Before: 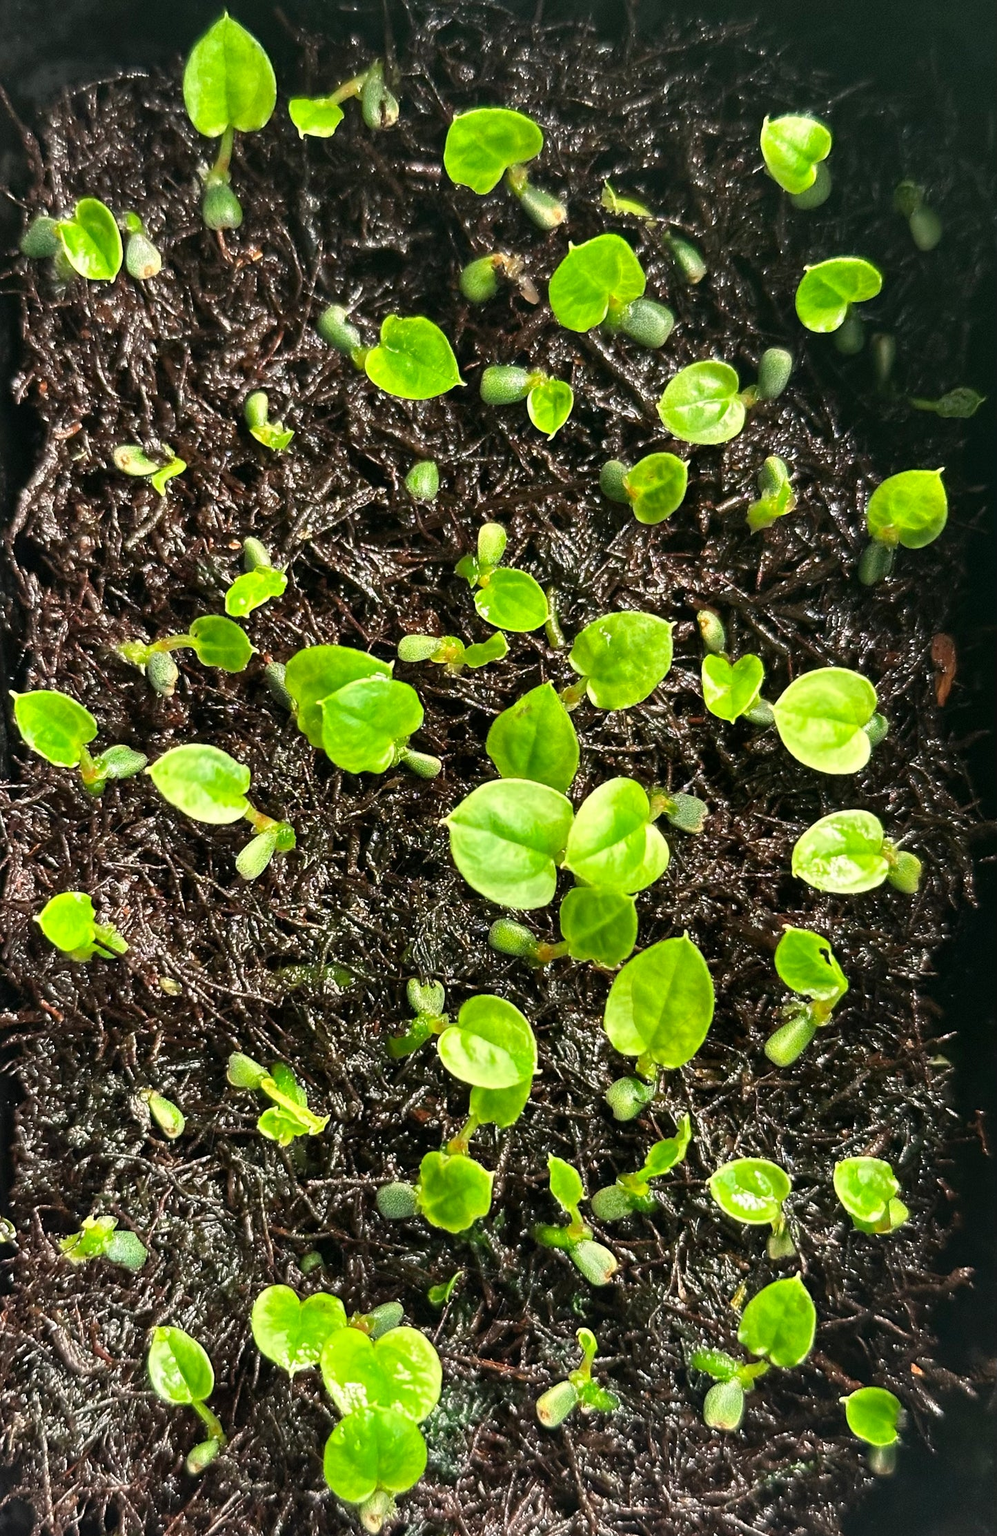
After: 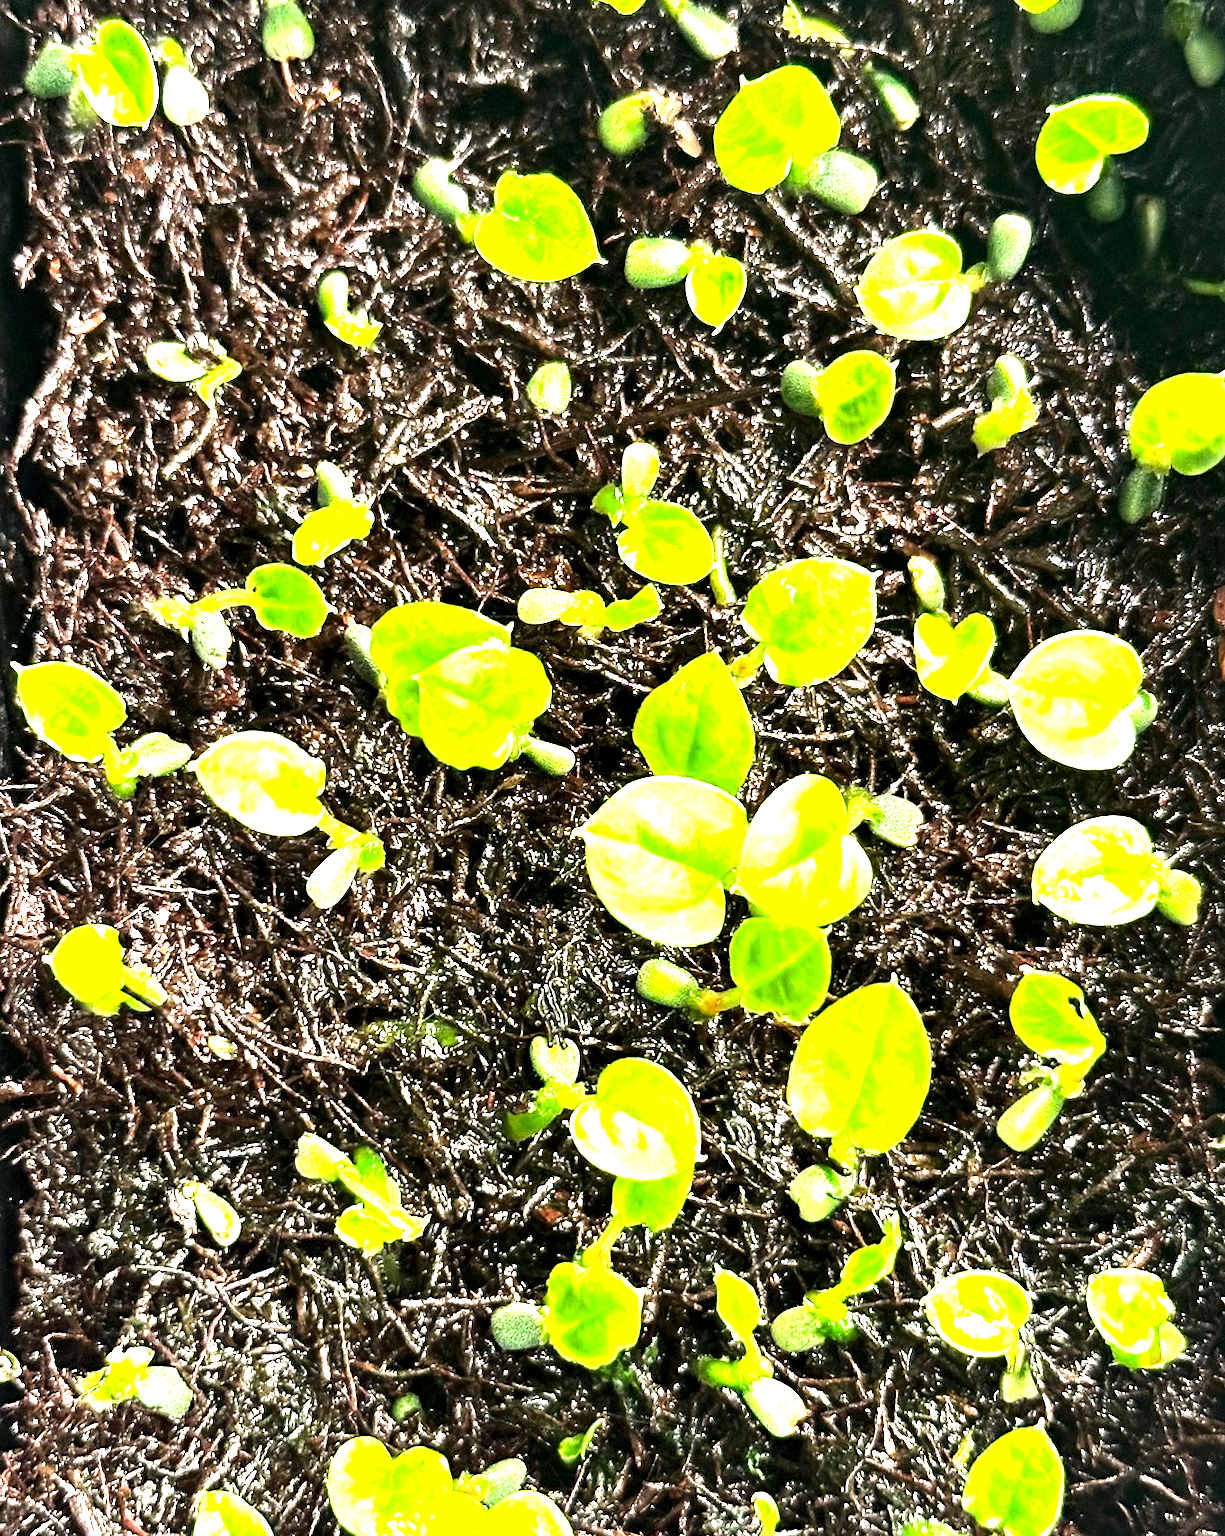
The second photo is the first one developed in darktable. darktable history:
crop and rotate: angle 0.077°, top 11.882%, right 5.545%, bottom 11.247%
exposure: black level correction 0.001, exposure 1.314 EV
tone equalizer: -8 EV -0.729 EV, -7 EV -0.693 EV, -6 EV -0.634 EV, -5 EV -0.363 EV, -3 EV 0.366 EV, -2 EV 0.6 EV, -1 EV 0.687 EV, +0 EV 0.775 EV, edges refinement/feathering 500, mask exposure compensation -1.57 EV, preserve details no
haze removal: compatibility mode true, adaptive false
